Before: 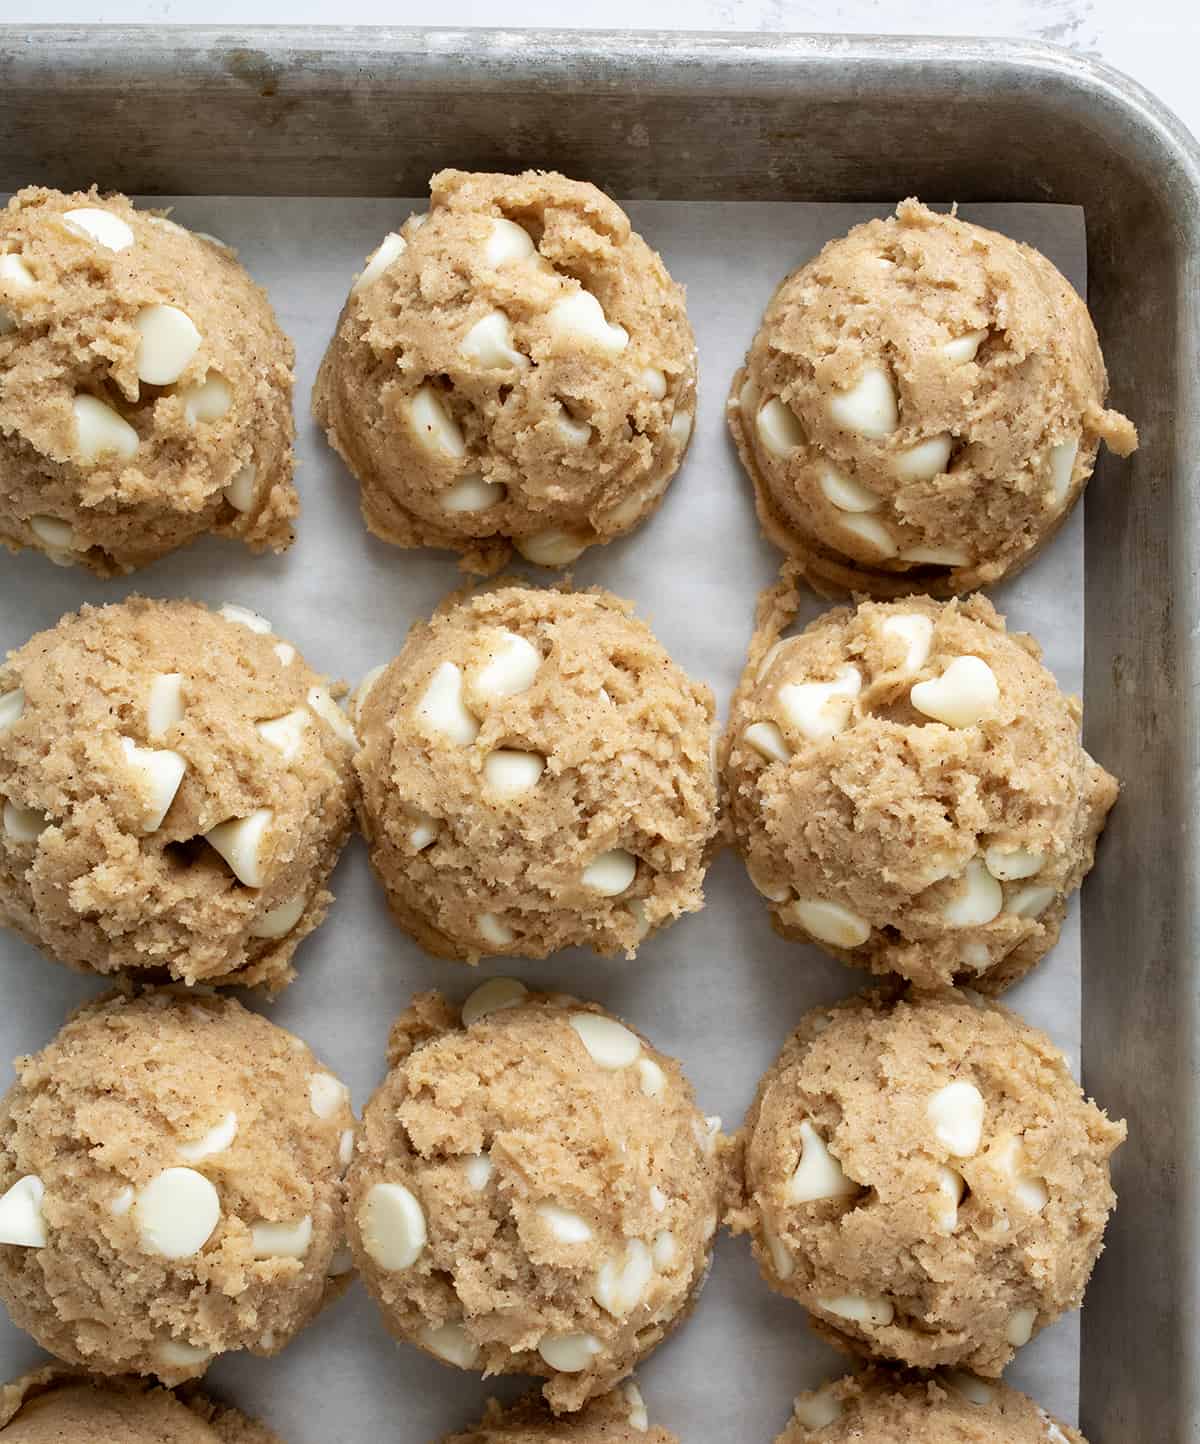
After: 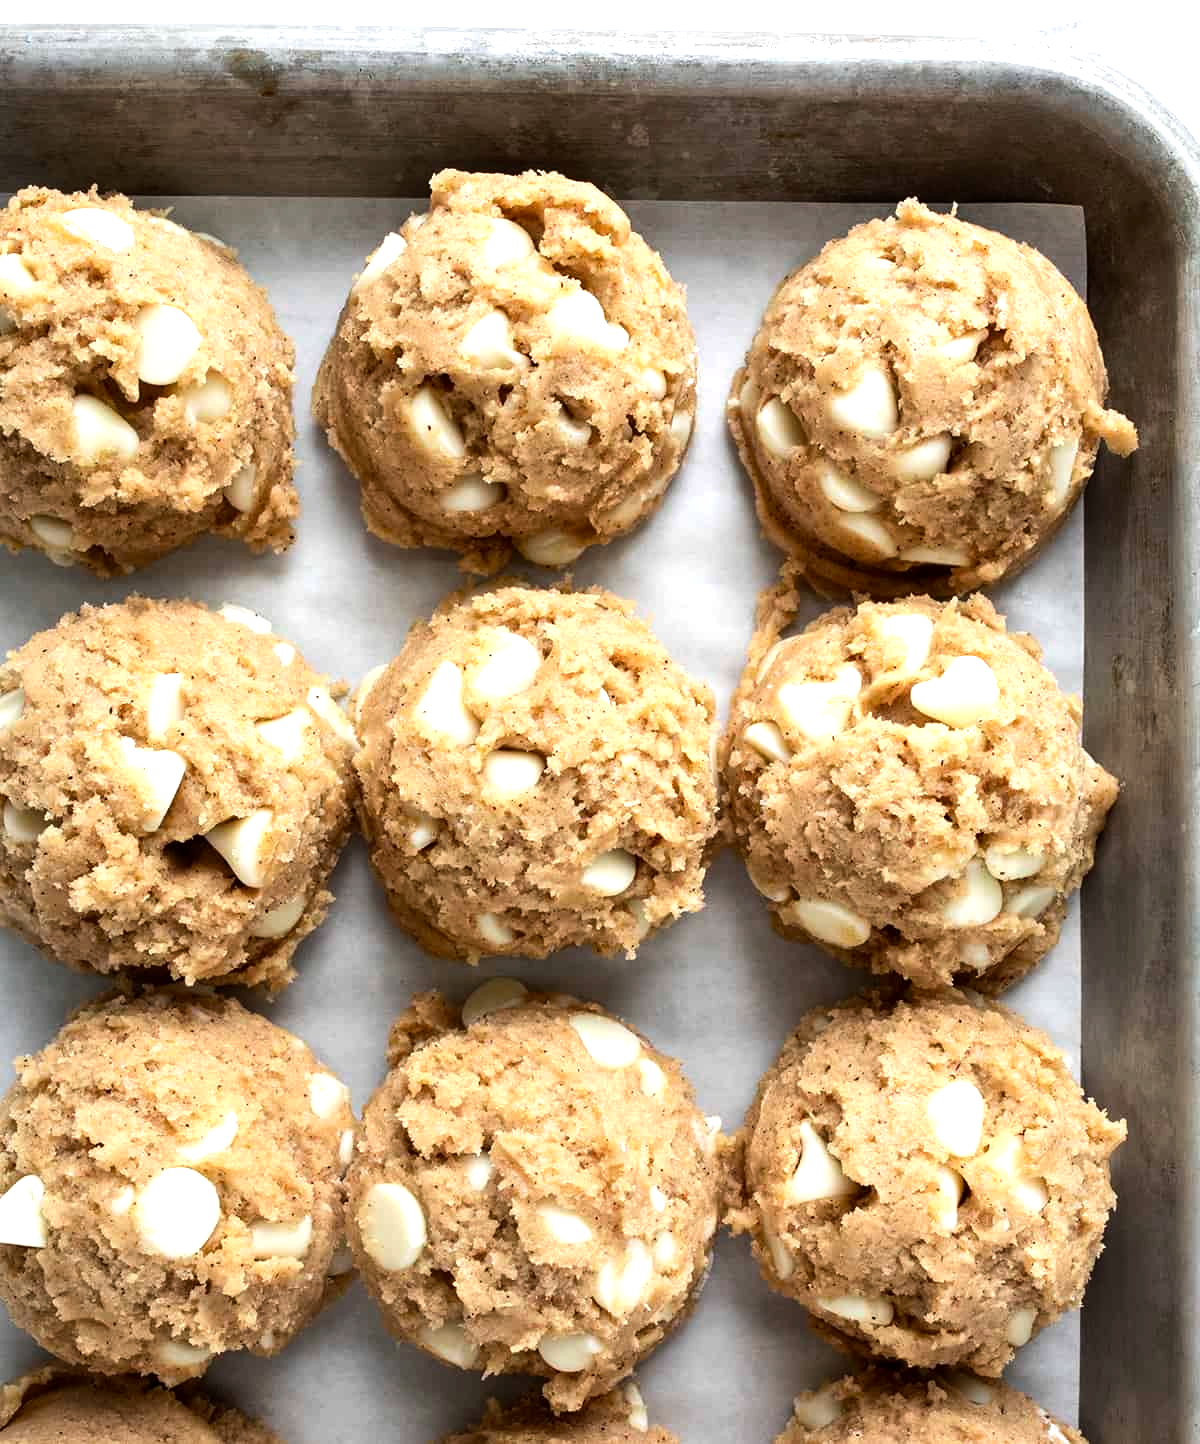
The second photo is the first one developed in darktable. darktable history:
tone equalizer: -8 EV -0.733 EV, -7 EV -0.726 EV, -6 EV -0.601 EV, -5 EV -0.409 EV, -3 EV 0.366 EV, -2 EV 0.6 EV, -1 EV 0.683 EV, +0 EV 0.74 EV, edges refinement/feathering 500, mask exposure compensation -1.57 EV, preserve details no
